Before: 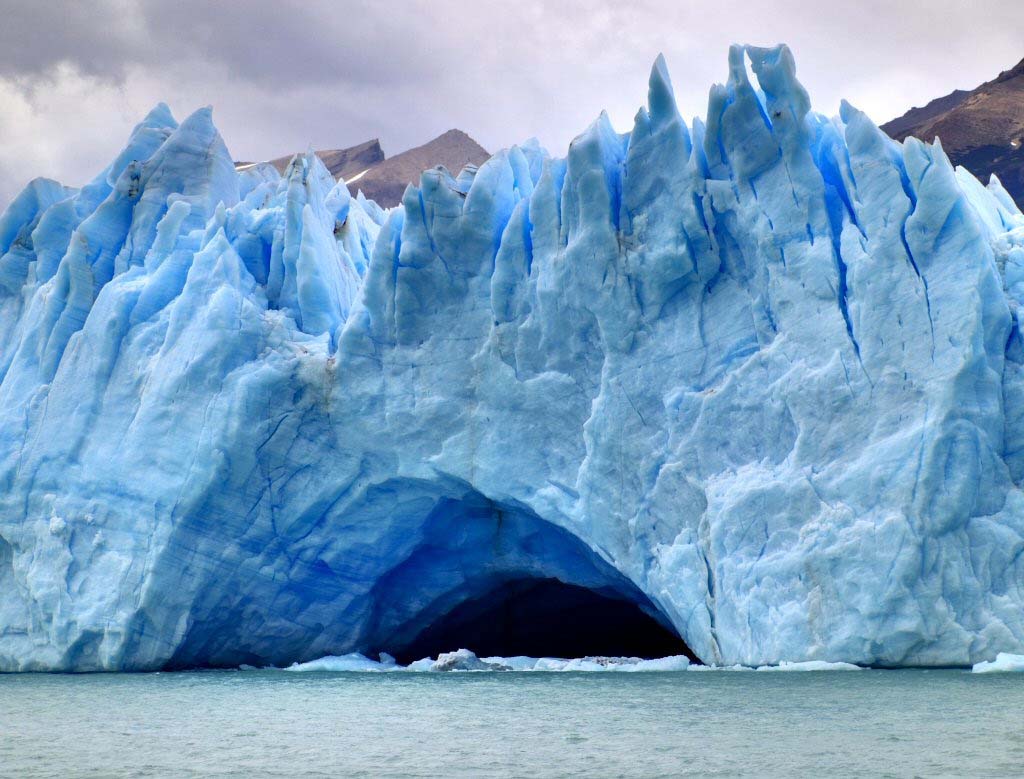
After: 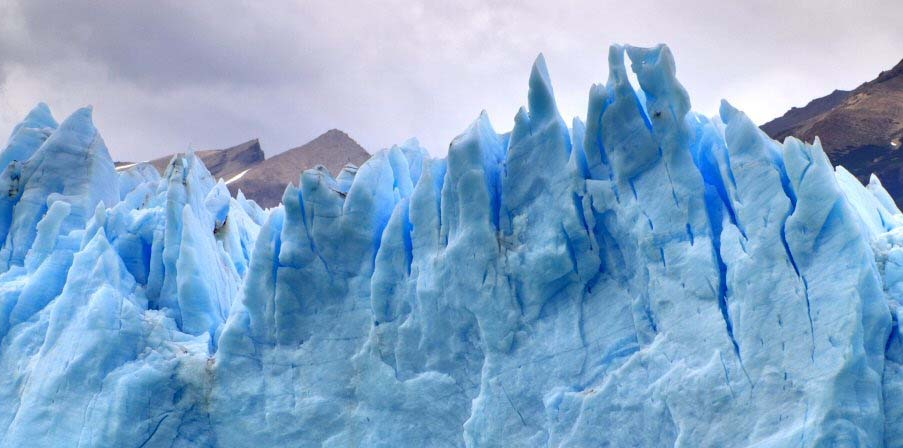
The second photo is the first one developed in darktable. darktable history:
crop and rotate: left 11.778%, bottom 42.442%
